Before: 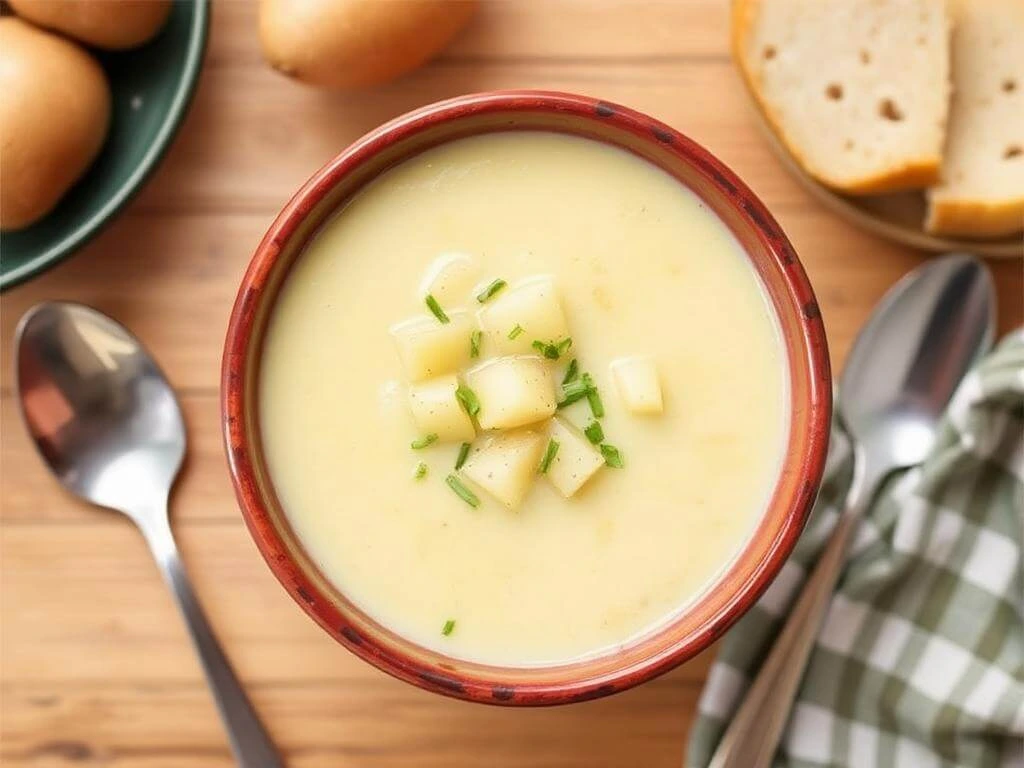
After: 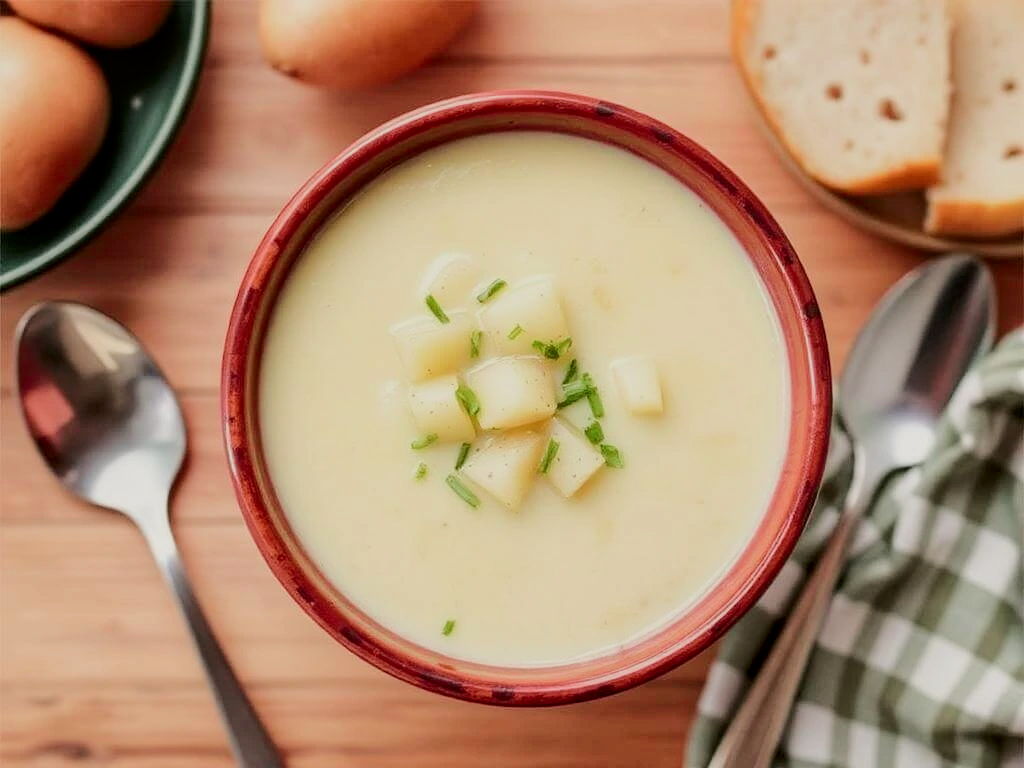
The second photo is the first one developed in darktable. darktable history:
filmic rgb: black relative exposure -7.65 EV, white relative exposure 4.56 EV, hardness 3.61, contrast 0.995, iterations of high-quality reconstruction 0
local contrast: on, module defaults
tone curve: curves: ch0 [(0, 0.021) (0.059, 0.053) (0.212, 0.18) (0.337, 0.304) (0.495, 0.505) (0.725, 0.731) (0.89, 0.919) (1, 1)]; ch1 [(0, 0) (0.094, 0.081) (0.311, 0.282) (0.421, 0.417) (0.479, 0.475) (0.54, 0.55) (0.615, 0.65) (0.683, 0.688) (1, 1)]; ch2 [(0, 0) (0.257, 0.217) (0.44, 0.431) (0.498, 0.507) (0.603, 0.598) (1, 1)], color space Lab, independent channels, preserve colors none
